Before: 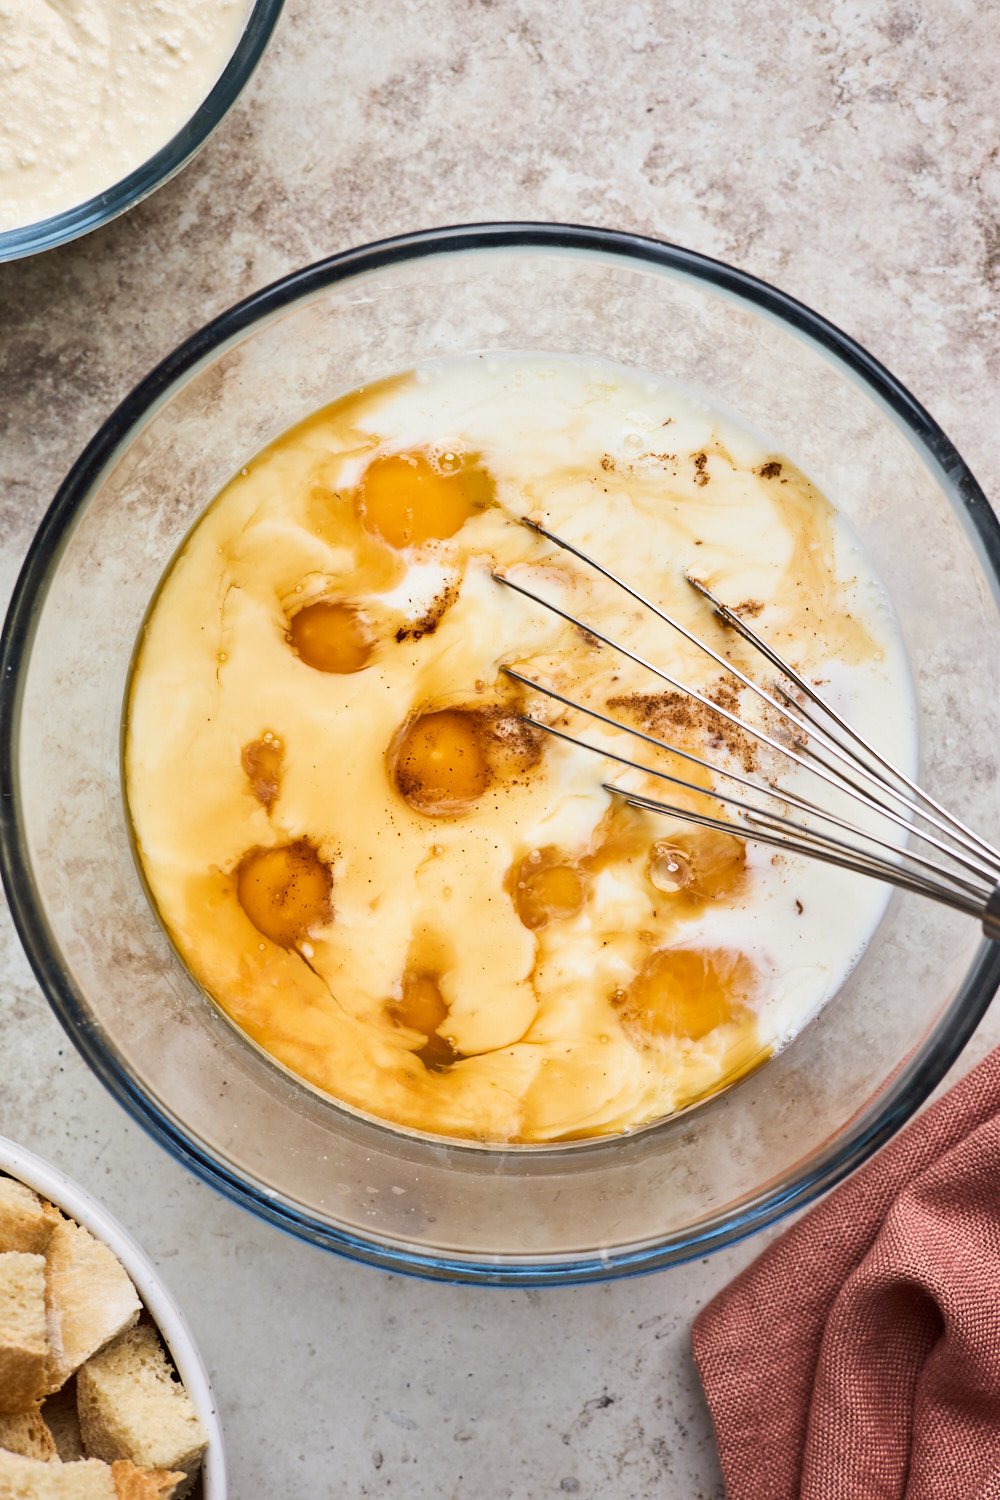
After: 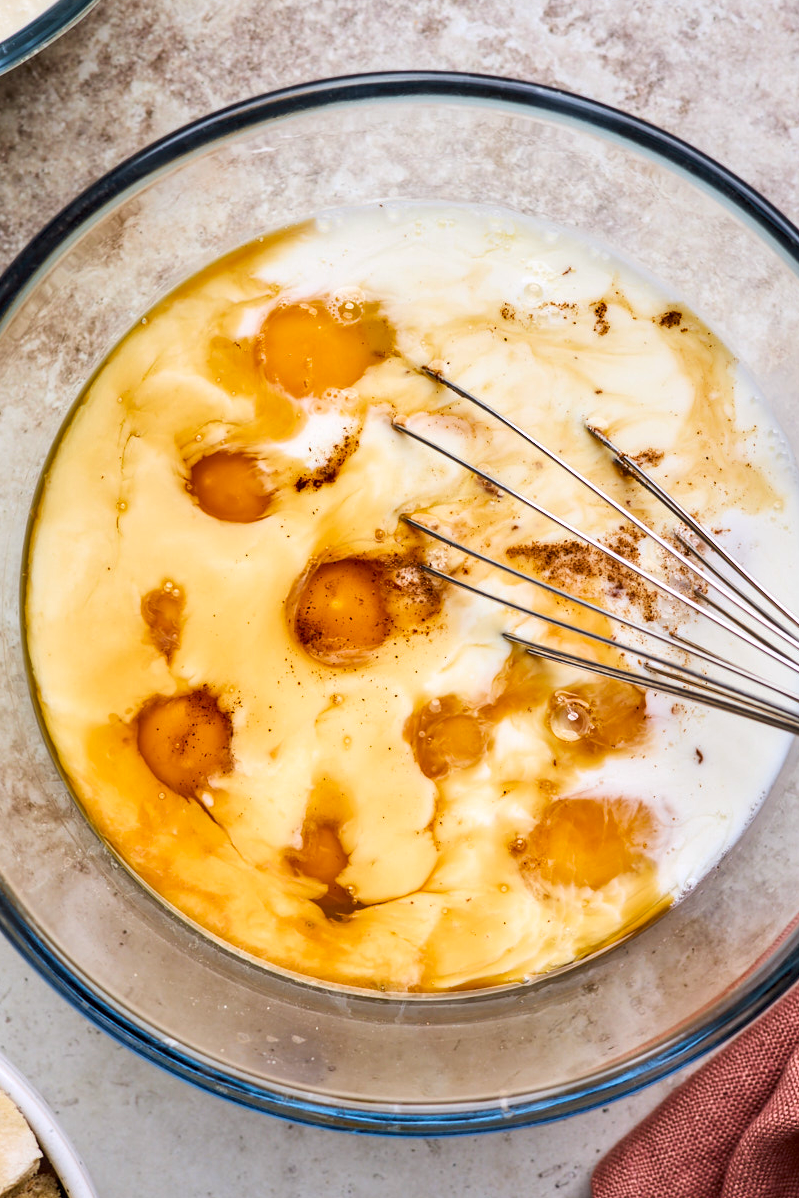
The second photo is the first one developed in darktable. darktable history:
crop and rotate: left 10.071%, top 10.071%, right 10.02%, bottom 10.02%
white balance: red 1.004, blue 1.024
contrast brightness saturation: saturation 0.18
local contrast: detail 130%
